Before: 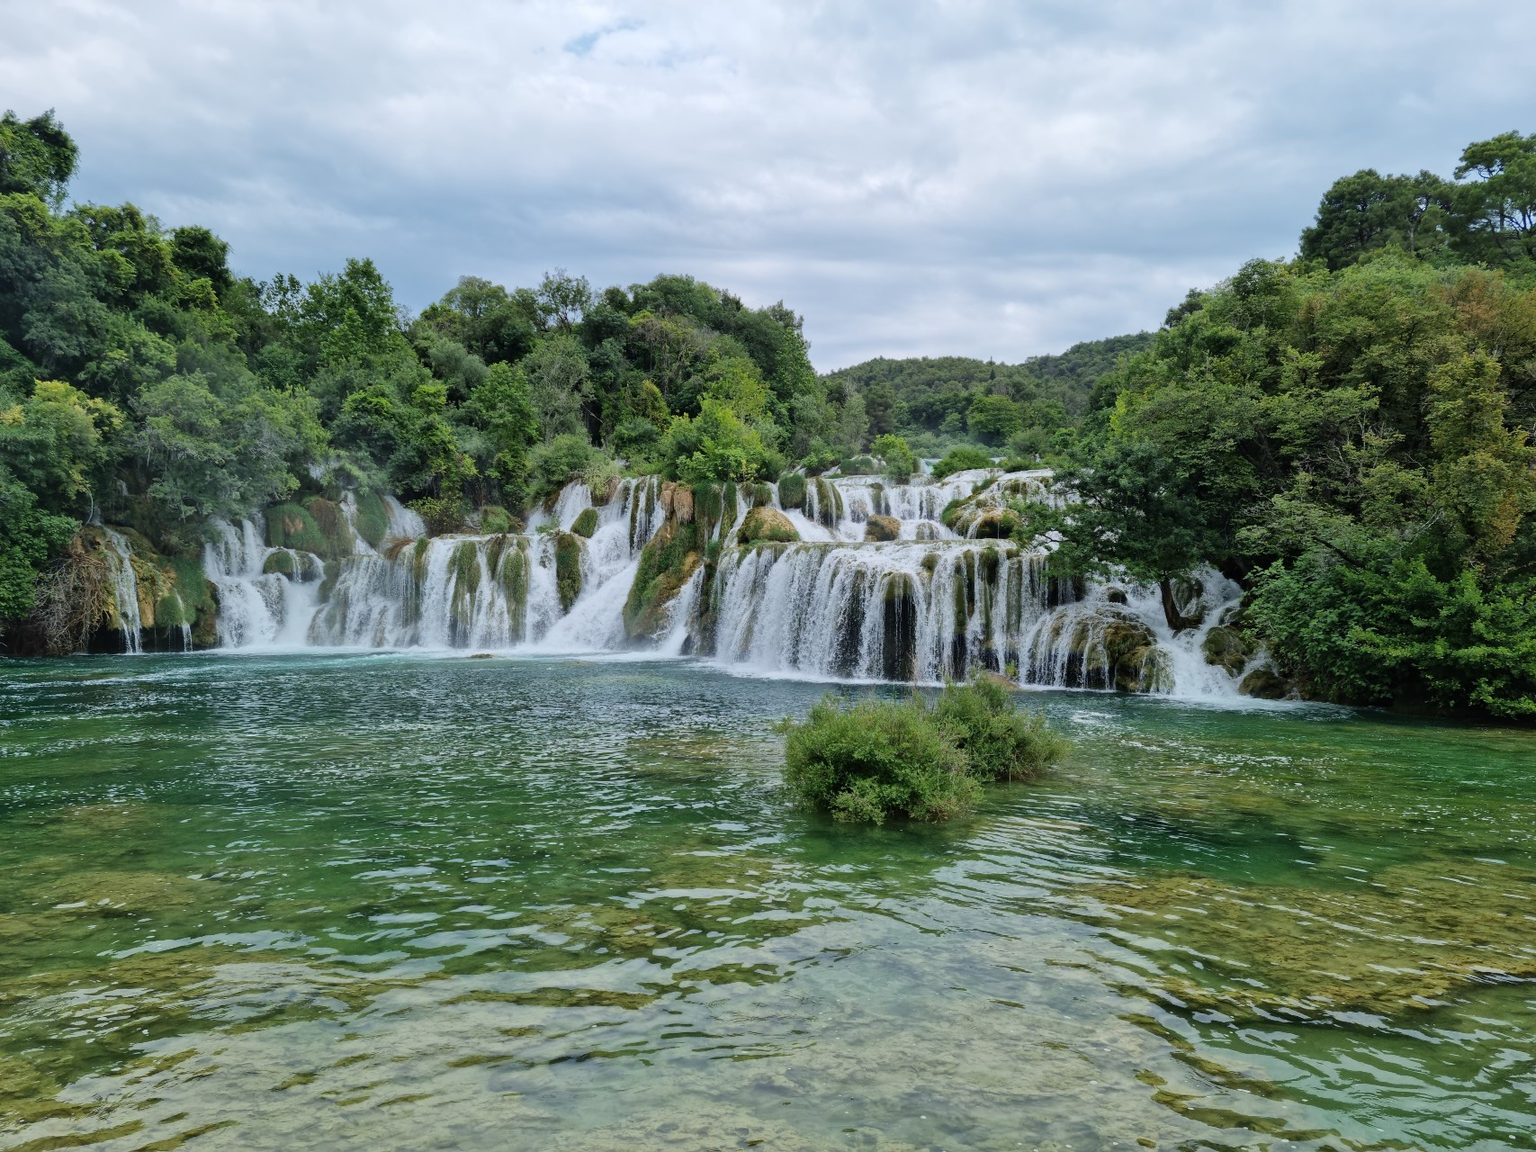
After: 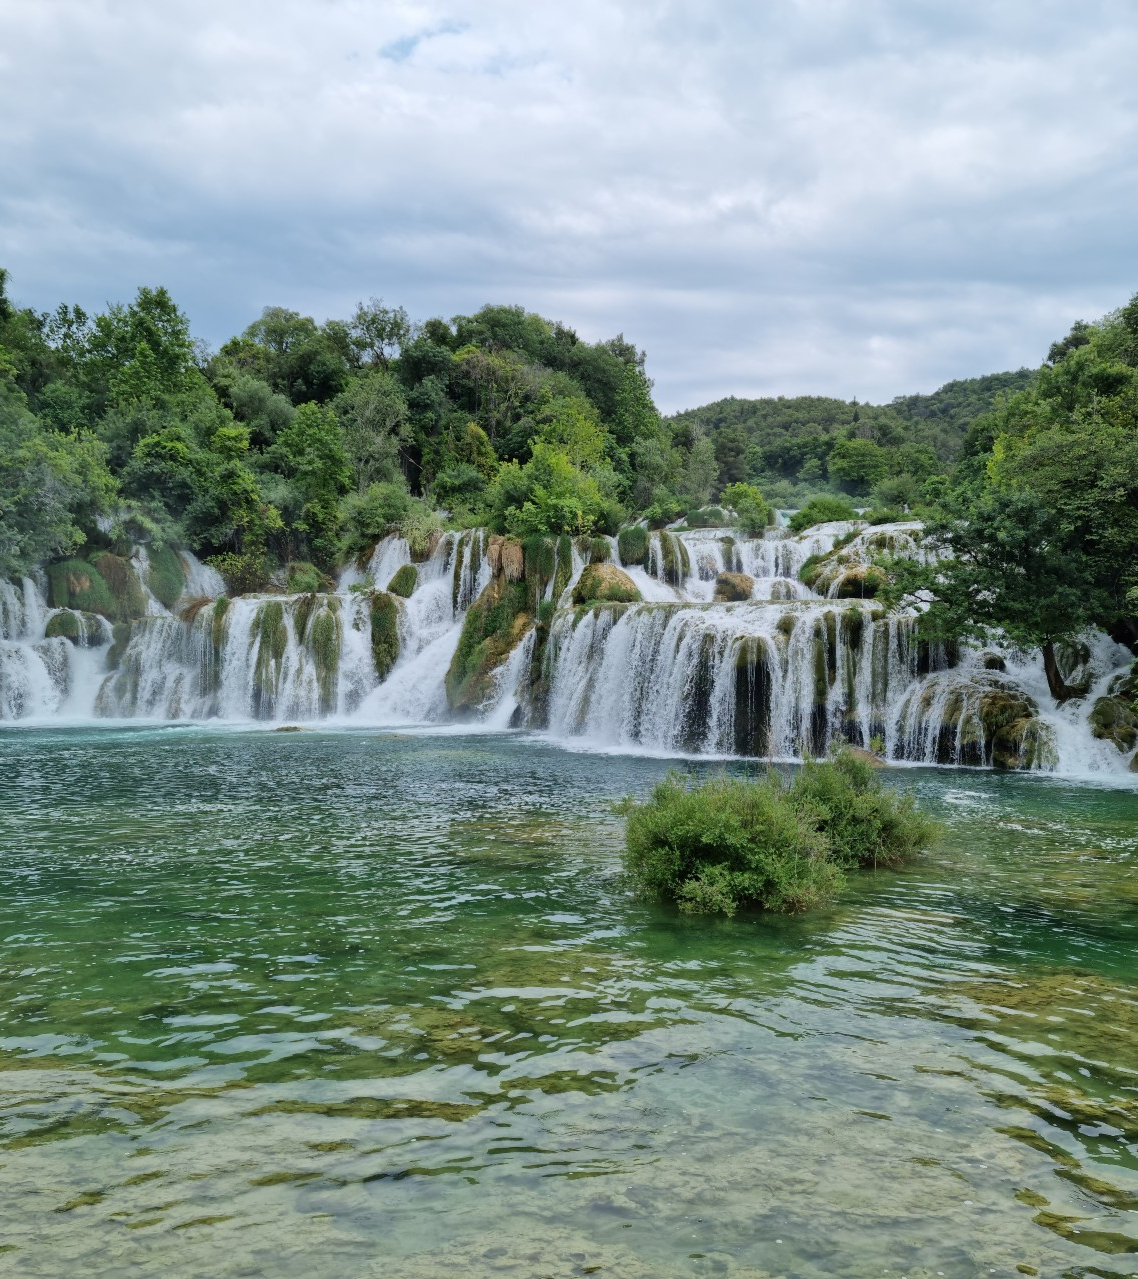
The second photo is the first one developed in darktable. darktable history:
crop and rotate: left 14.502%, right 18.789%
